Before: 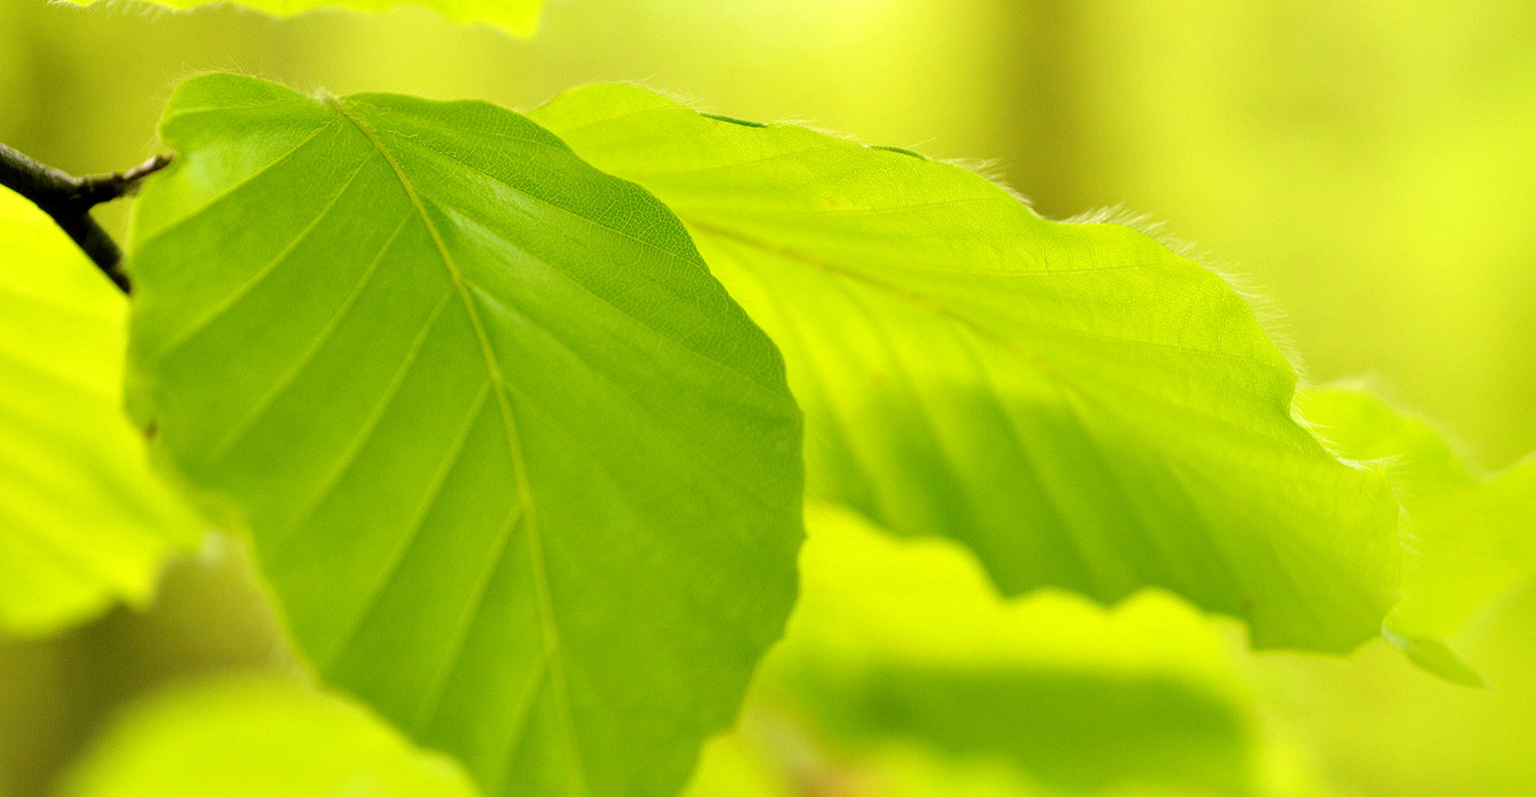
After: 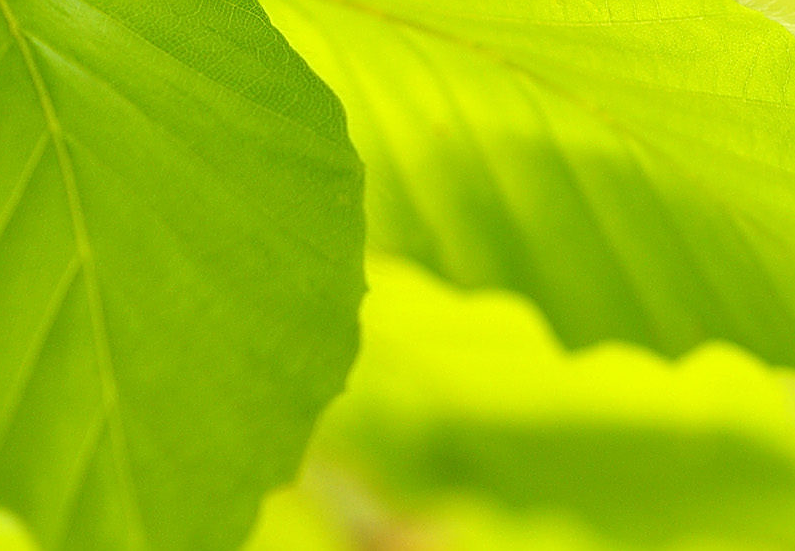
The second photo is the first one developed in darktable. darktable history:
sharpen: on, module defaults
crop and rotate: left 28.805%, top 31.345%, right 19.855%
